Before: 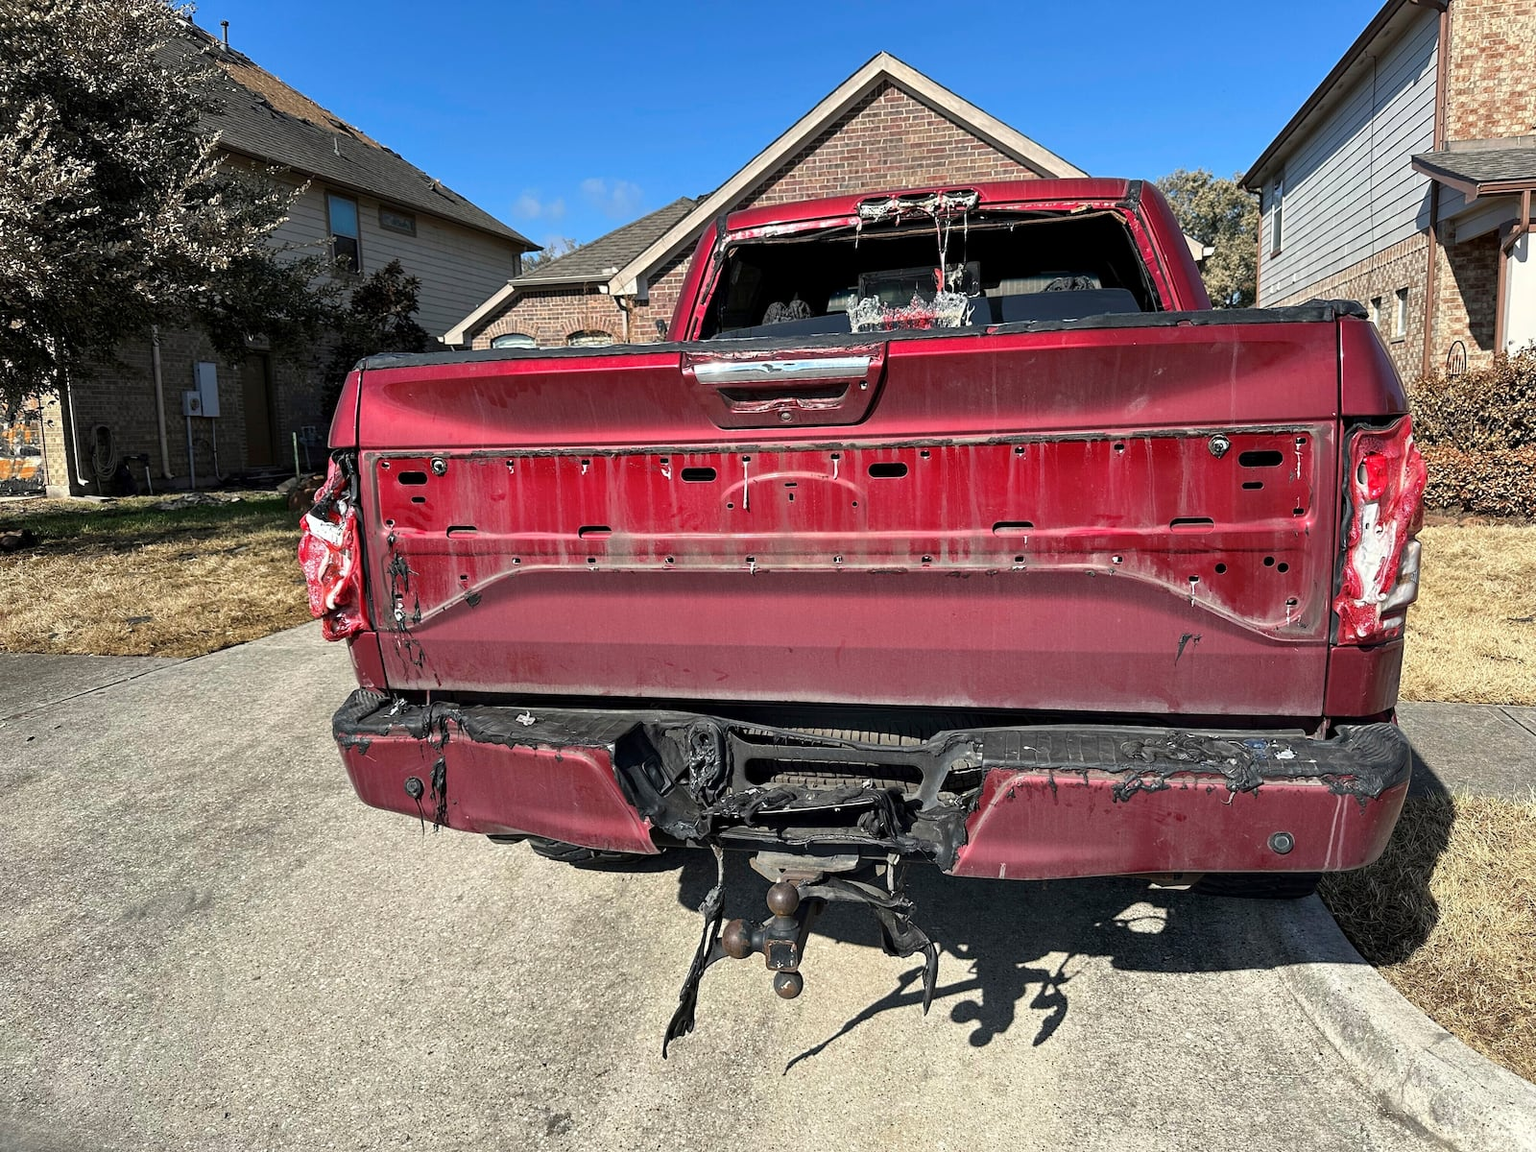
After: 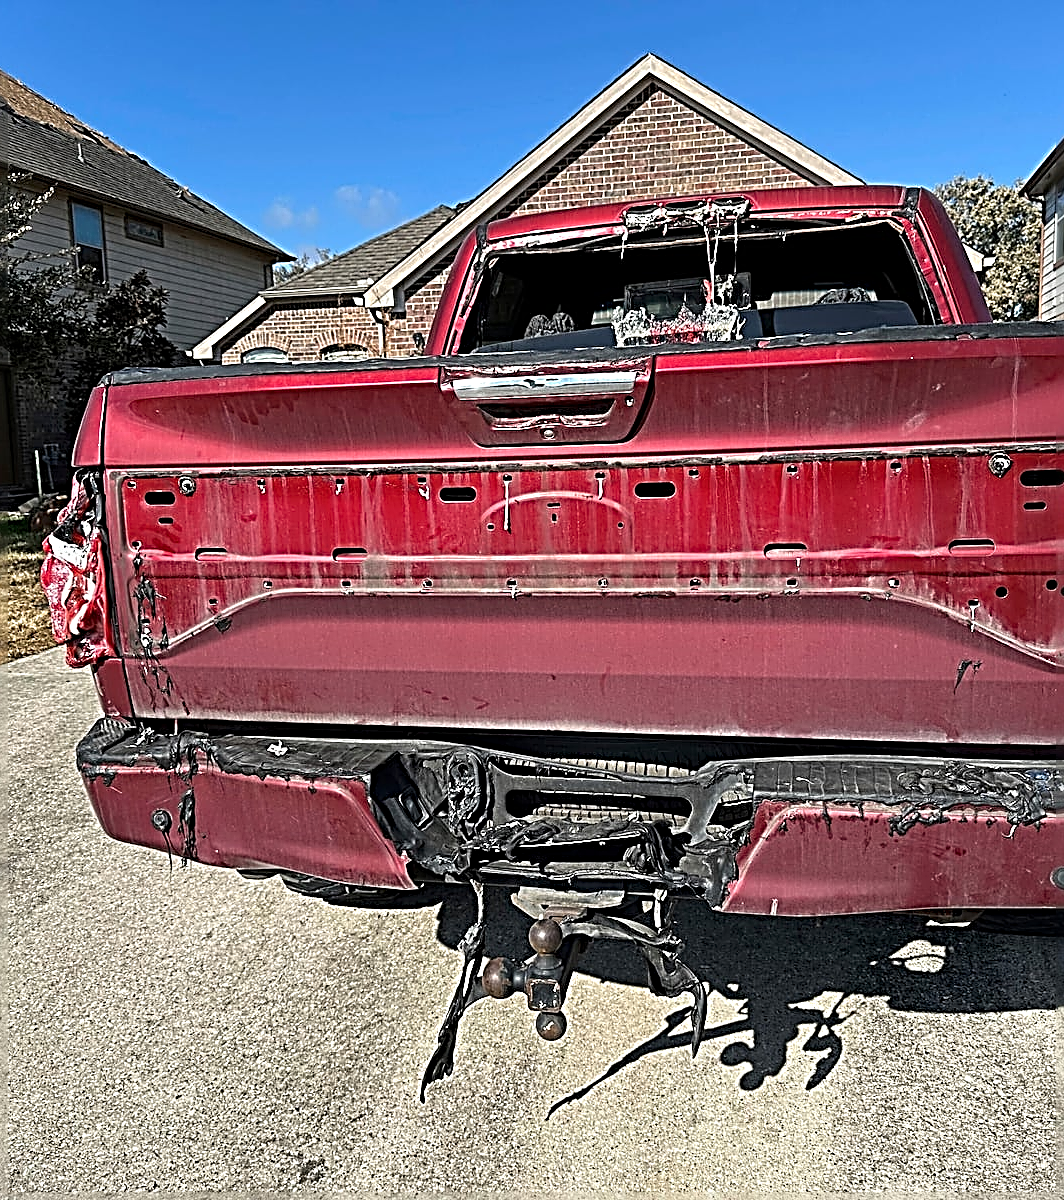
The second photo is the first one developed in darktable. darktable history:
sharpen: radius 3.151, amount 1.742
crop: left 16.921%, right 16.531%
